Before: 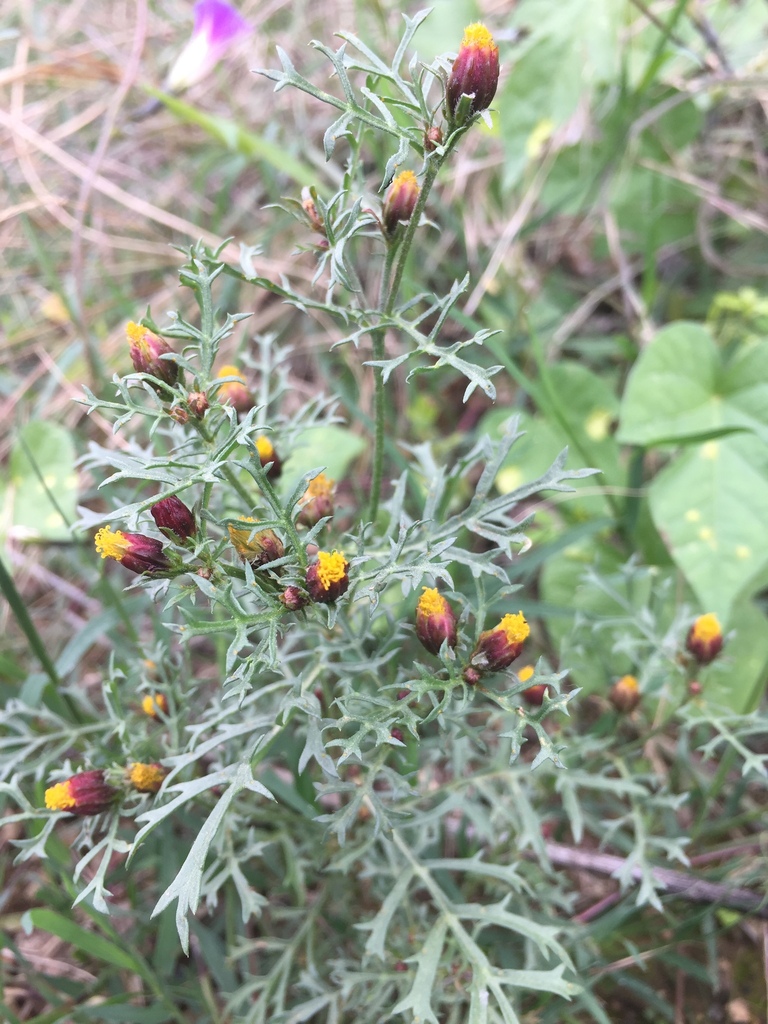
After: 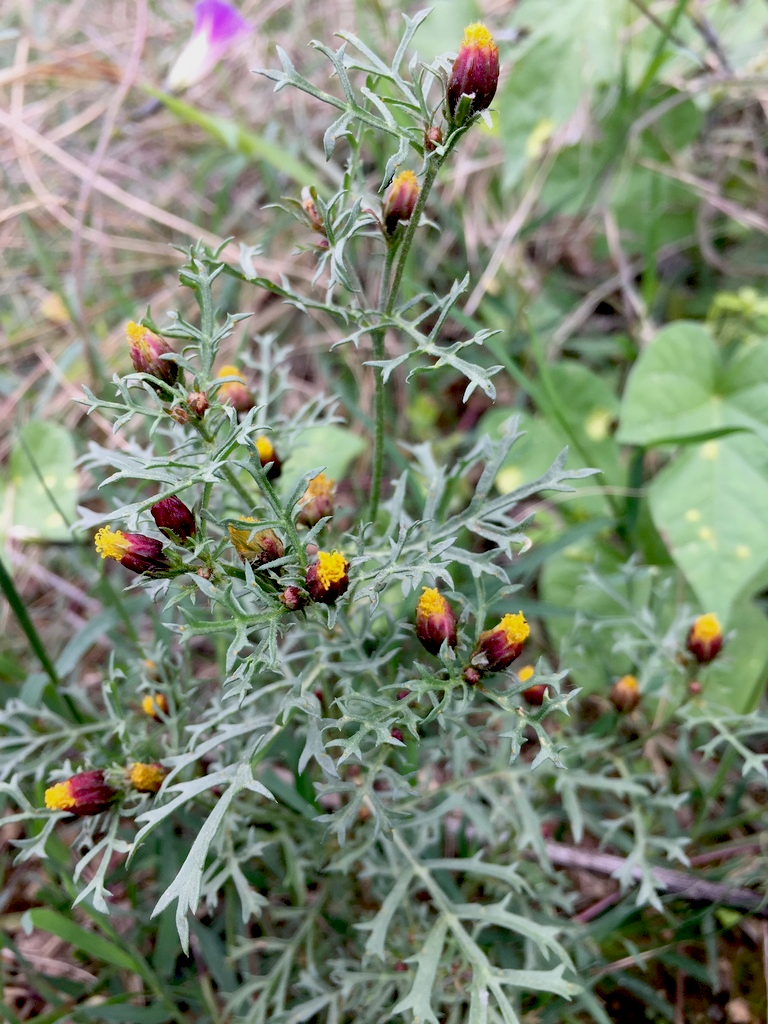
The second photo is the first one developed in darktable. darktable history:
exposure: black level correction 0.044, exposure -0.23 EV, compensate exposure bias true, compensate highlight preservation false
